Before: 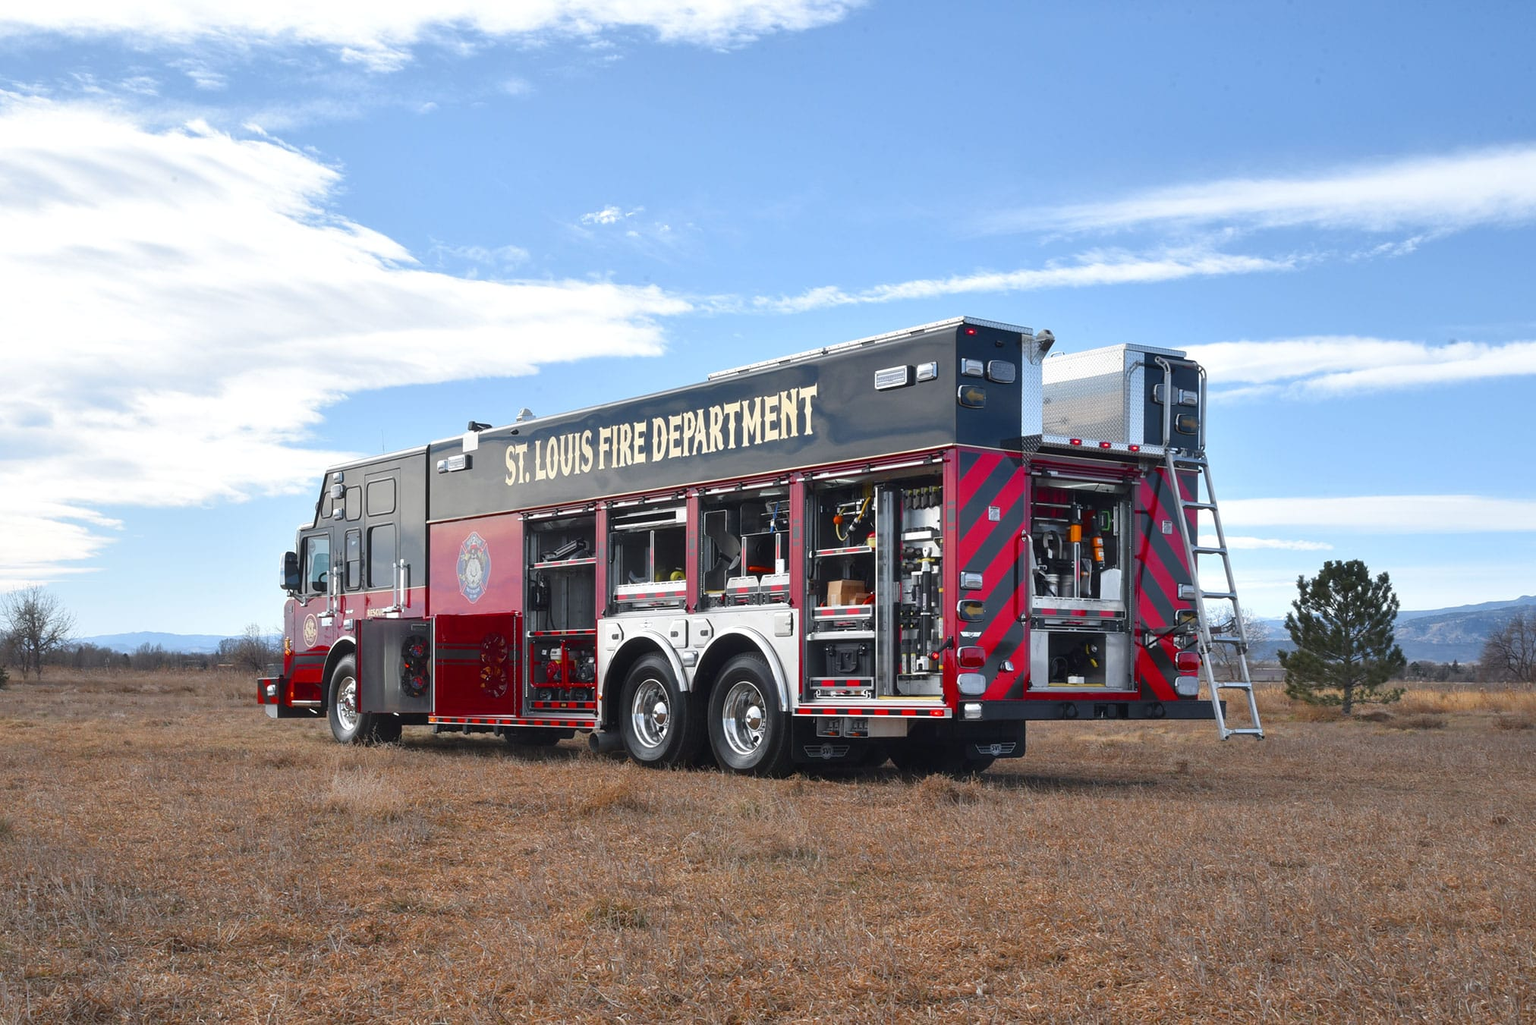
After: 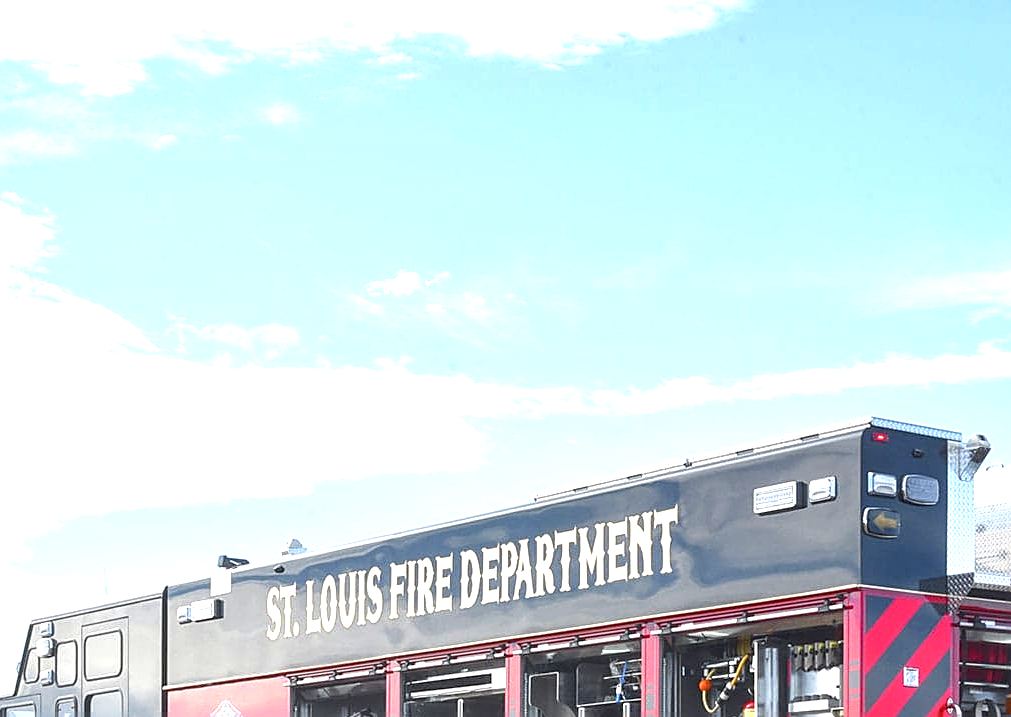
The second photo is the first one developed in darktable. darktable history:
exposure: black level correction 0, exposure 1.099 EV, compensate highlight preservation false
crop: left 19.714%, right 30.303%, bottom 46.854%
sharpen: on, module defaults
local contrast: on, module defaults
